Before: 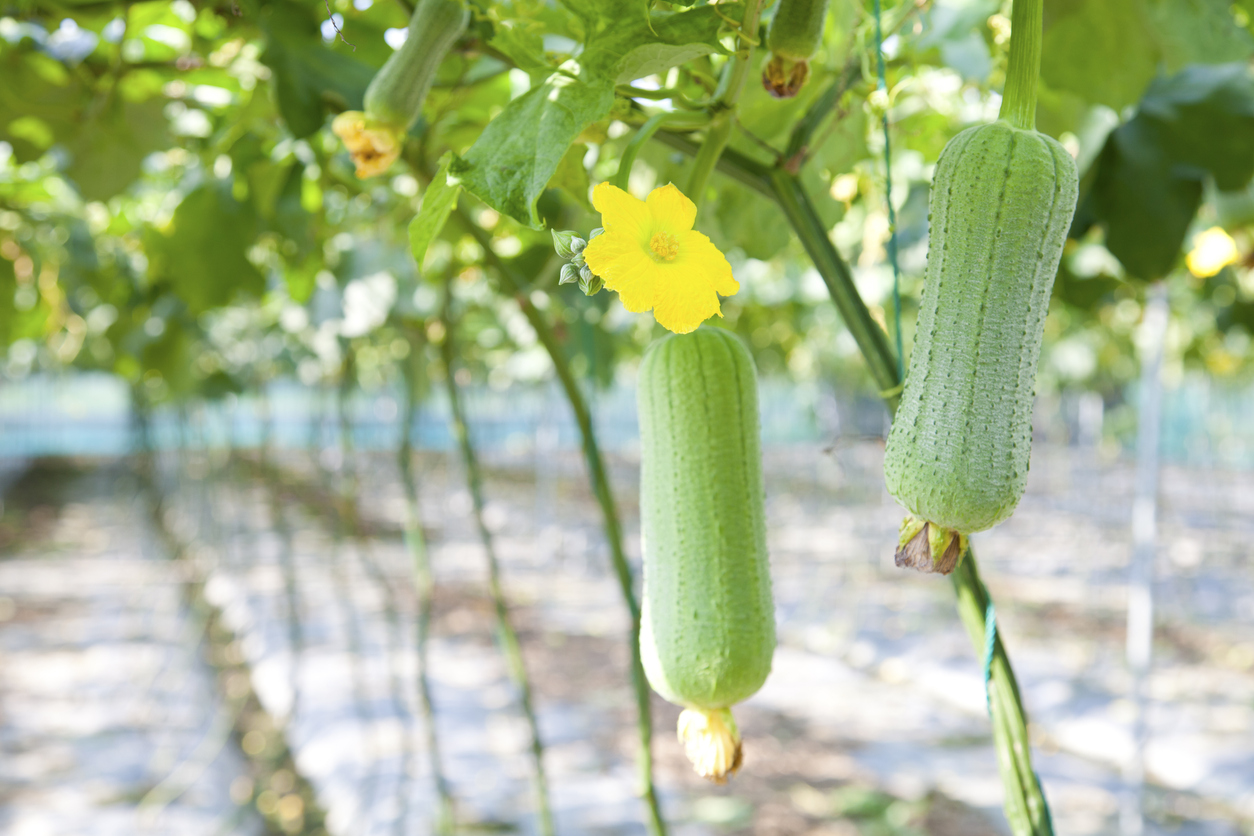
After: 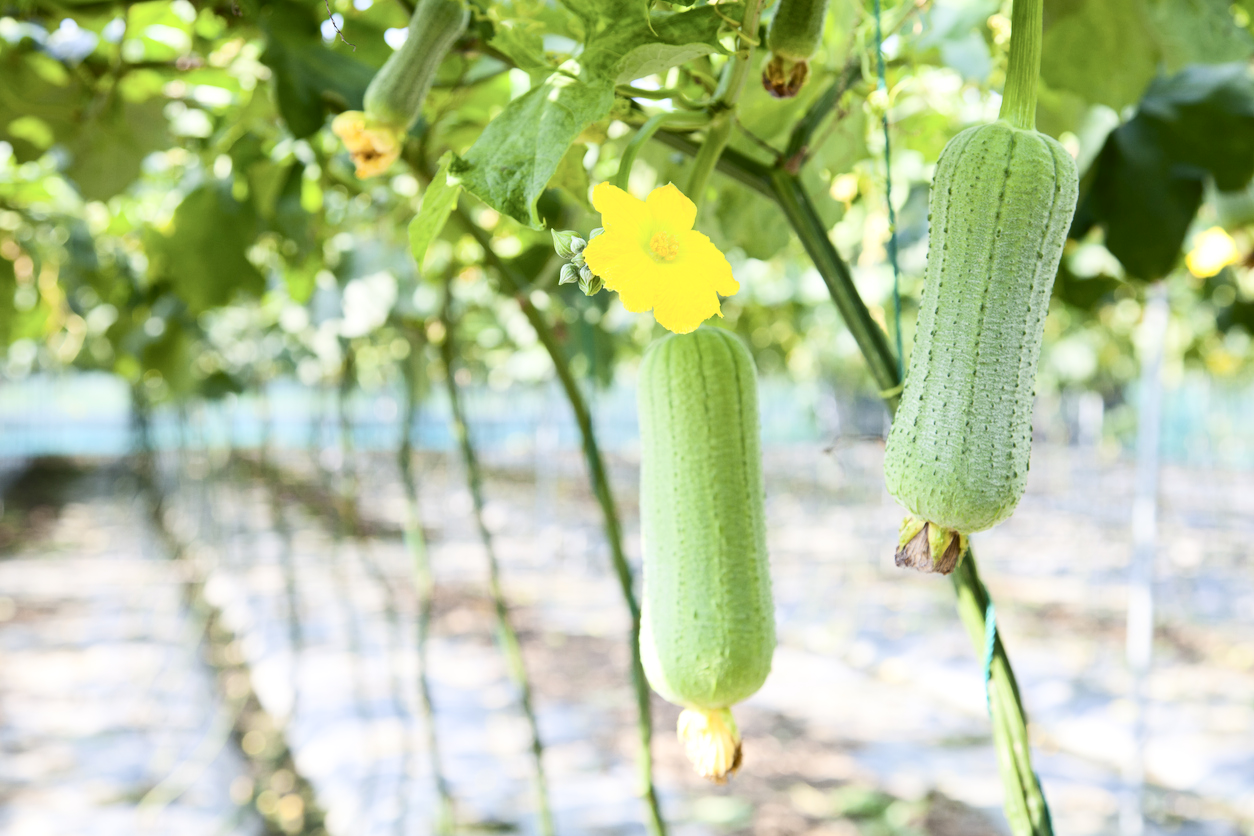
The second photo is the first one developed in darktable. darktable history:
contrast brightness saturation: contrast 0.28
